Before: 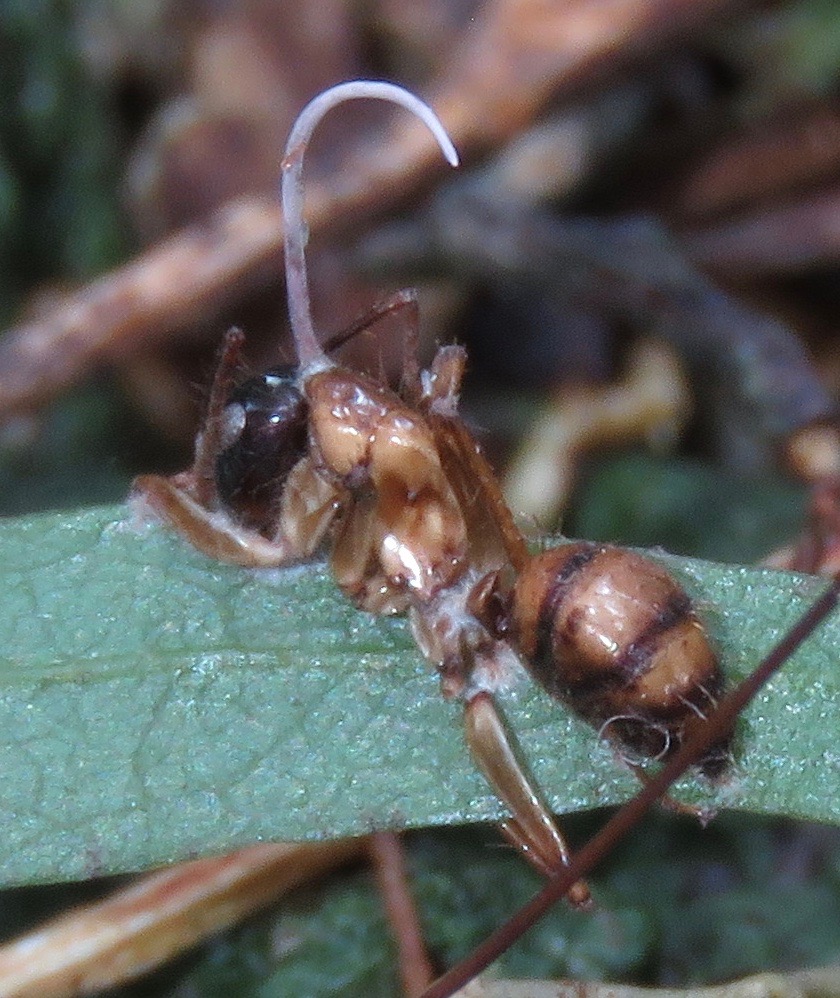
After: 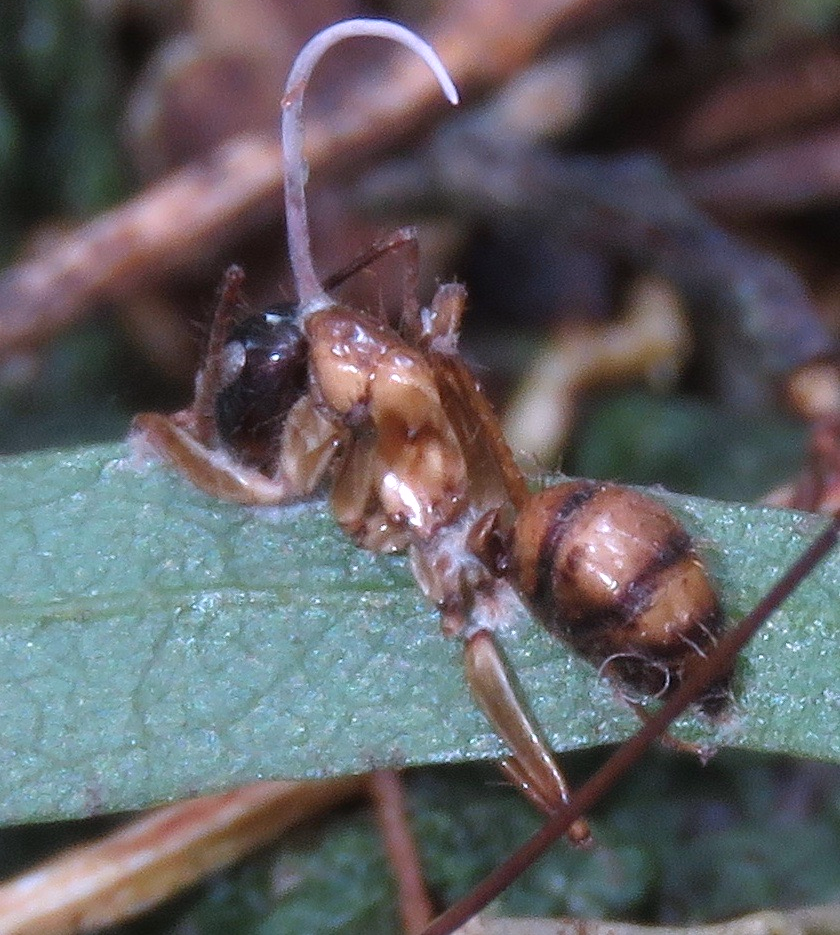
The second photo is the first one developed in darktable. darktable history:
white balance: red 1.05, blue 1.072
crop and rotate: top 6.25%
